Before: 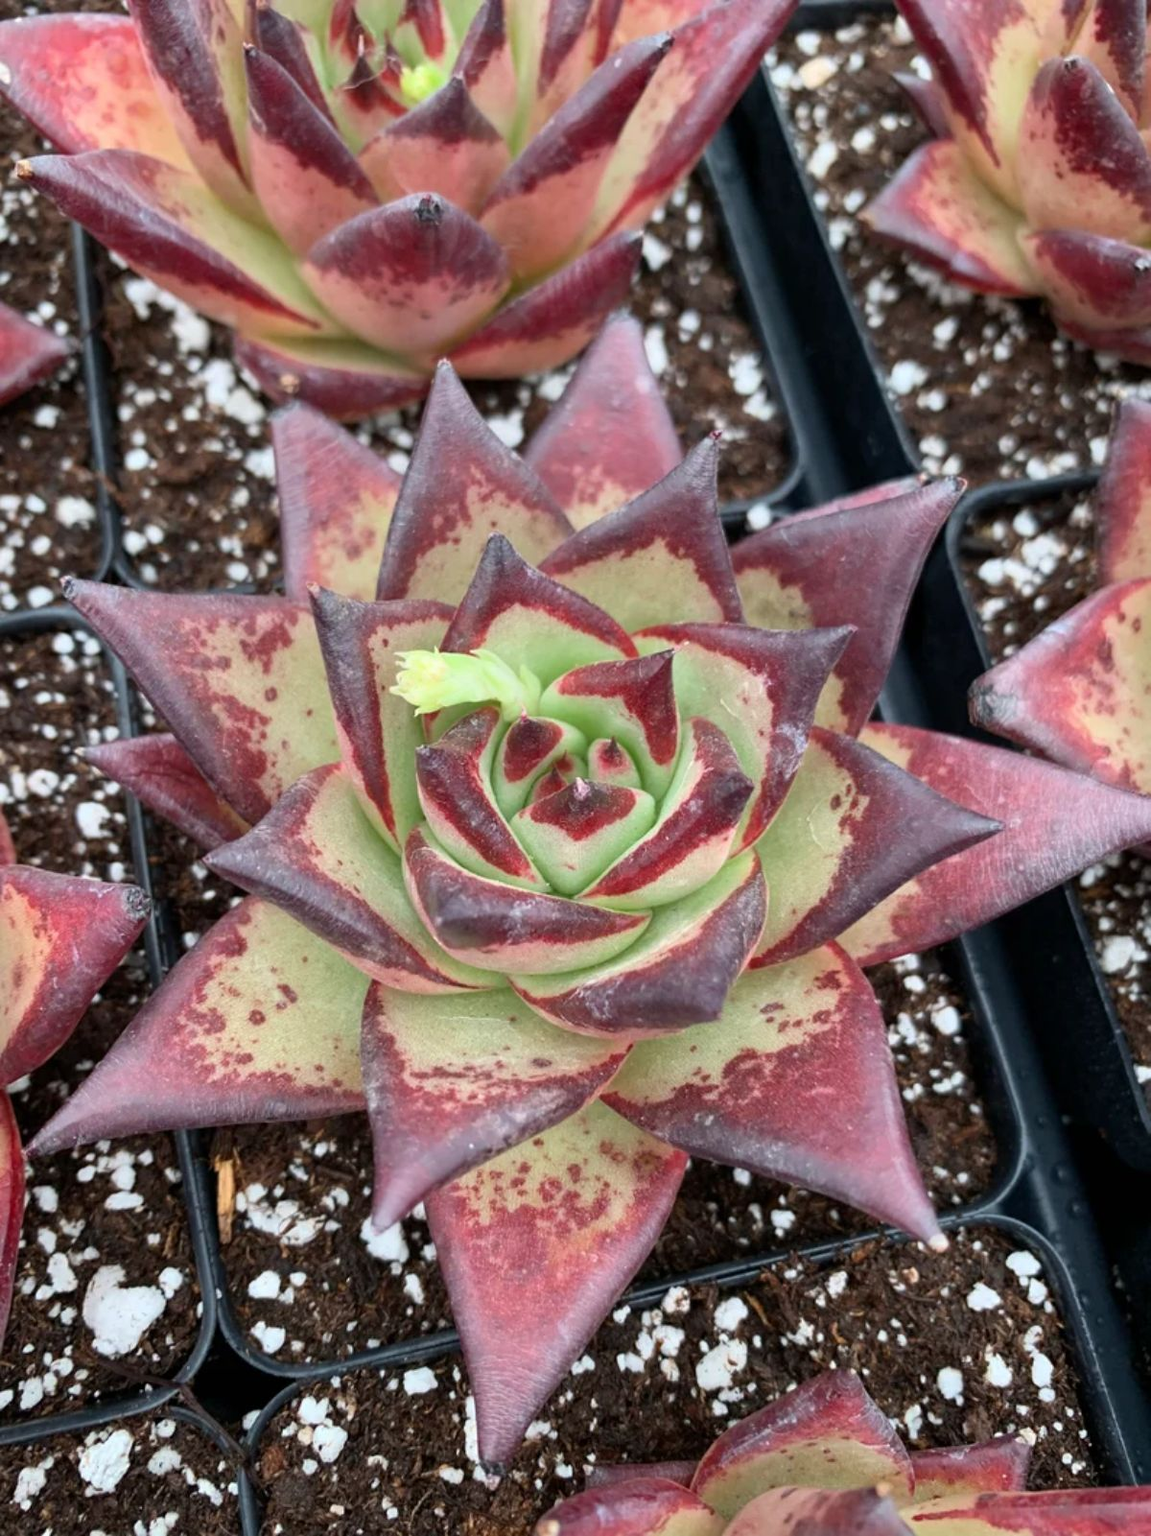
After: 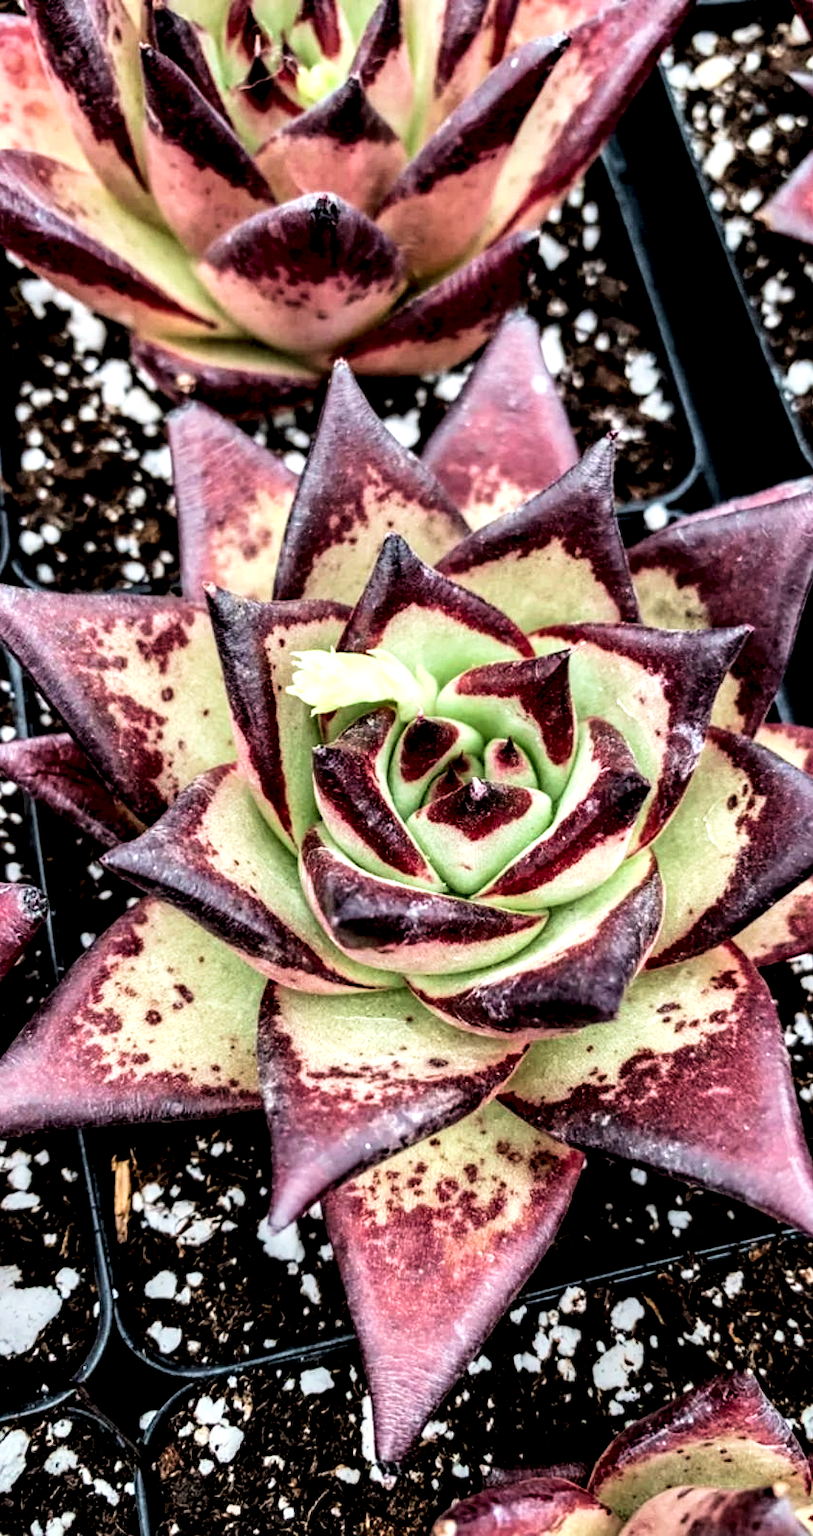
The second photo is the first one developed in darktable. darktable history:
contrast brightness saturation: contrast 0.035, saturation 0.066
crop and rotate: left 9.057%, right 20.235%
local contrast: shadows 166%, detail 226%
velvia: on, module defaults
filmic rgb: black relative exposure -5.02 EV, white relative exposure 3.98 EV, hardness 2.91, contrast 1.299, highlights saturation mix -31.48%
